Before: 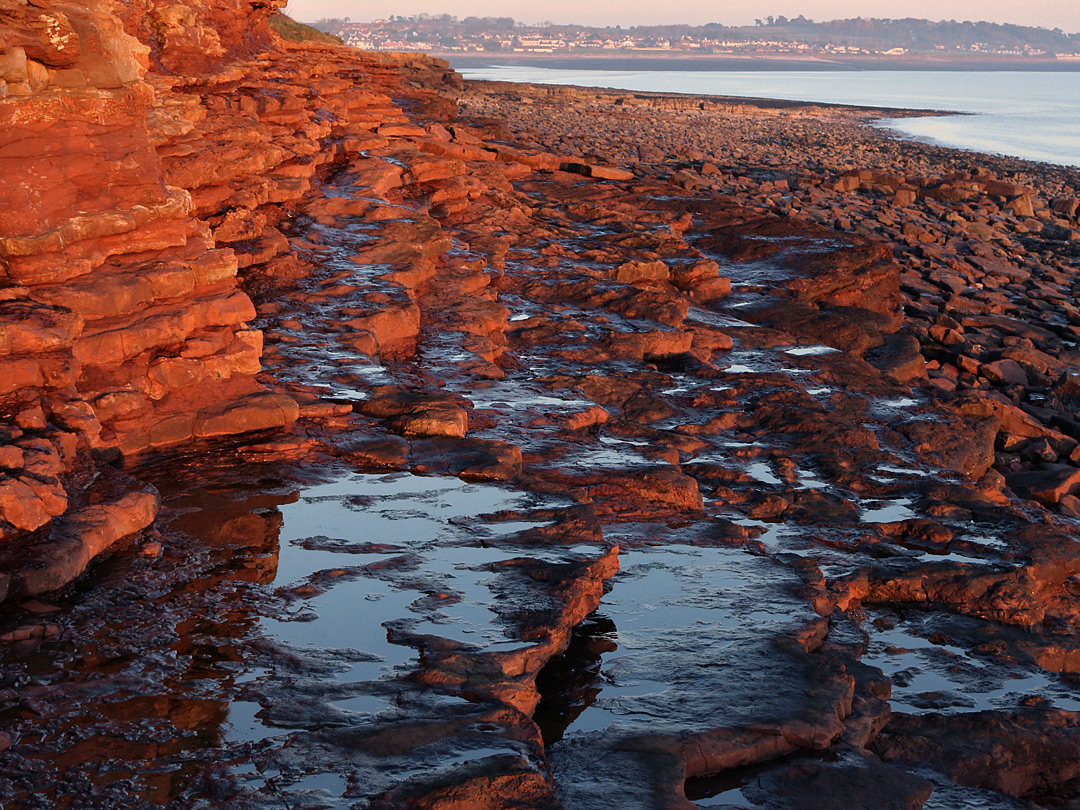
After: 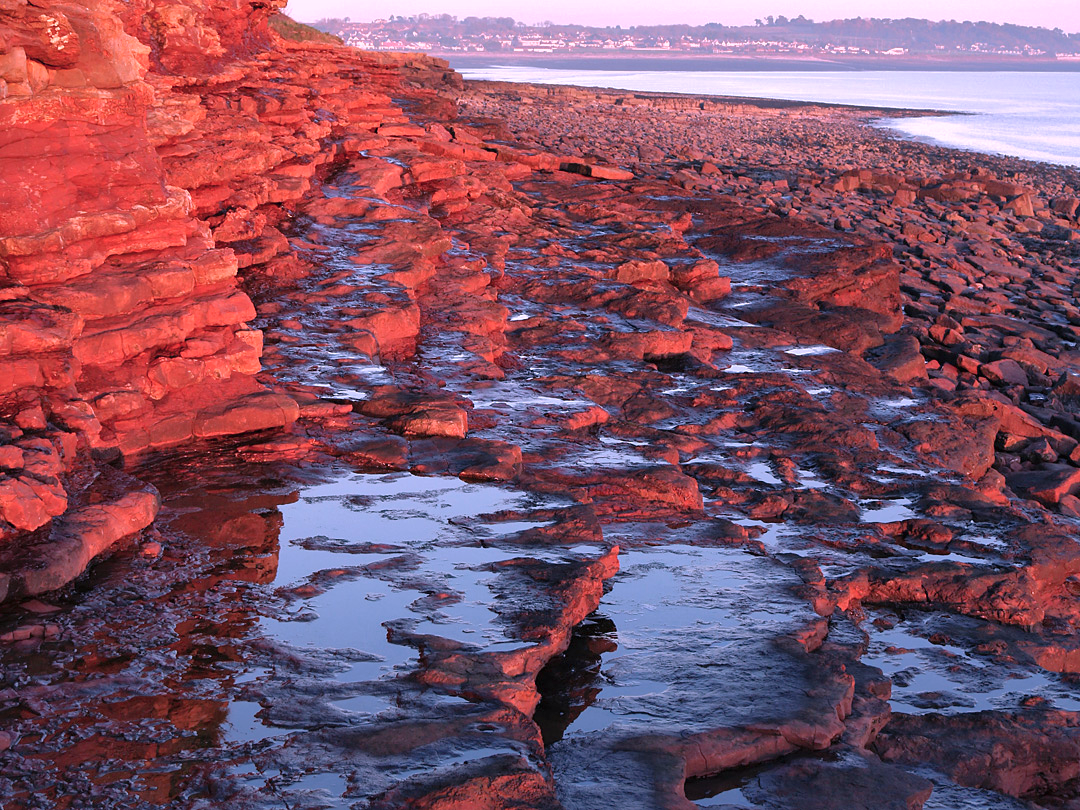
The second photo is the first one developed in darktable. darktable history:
color correction: highlights a* 15.21, highlights b* -24.29
shadows and highlights: highlights color adjustment 0.123%
exposure: black level correction 0, exposure 0.5 EV, compensate highlight preservation false
